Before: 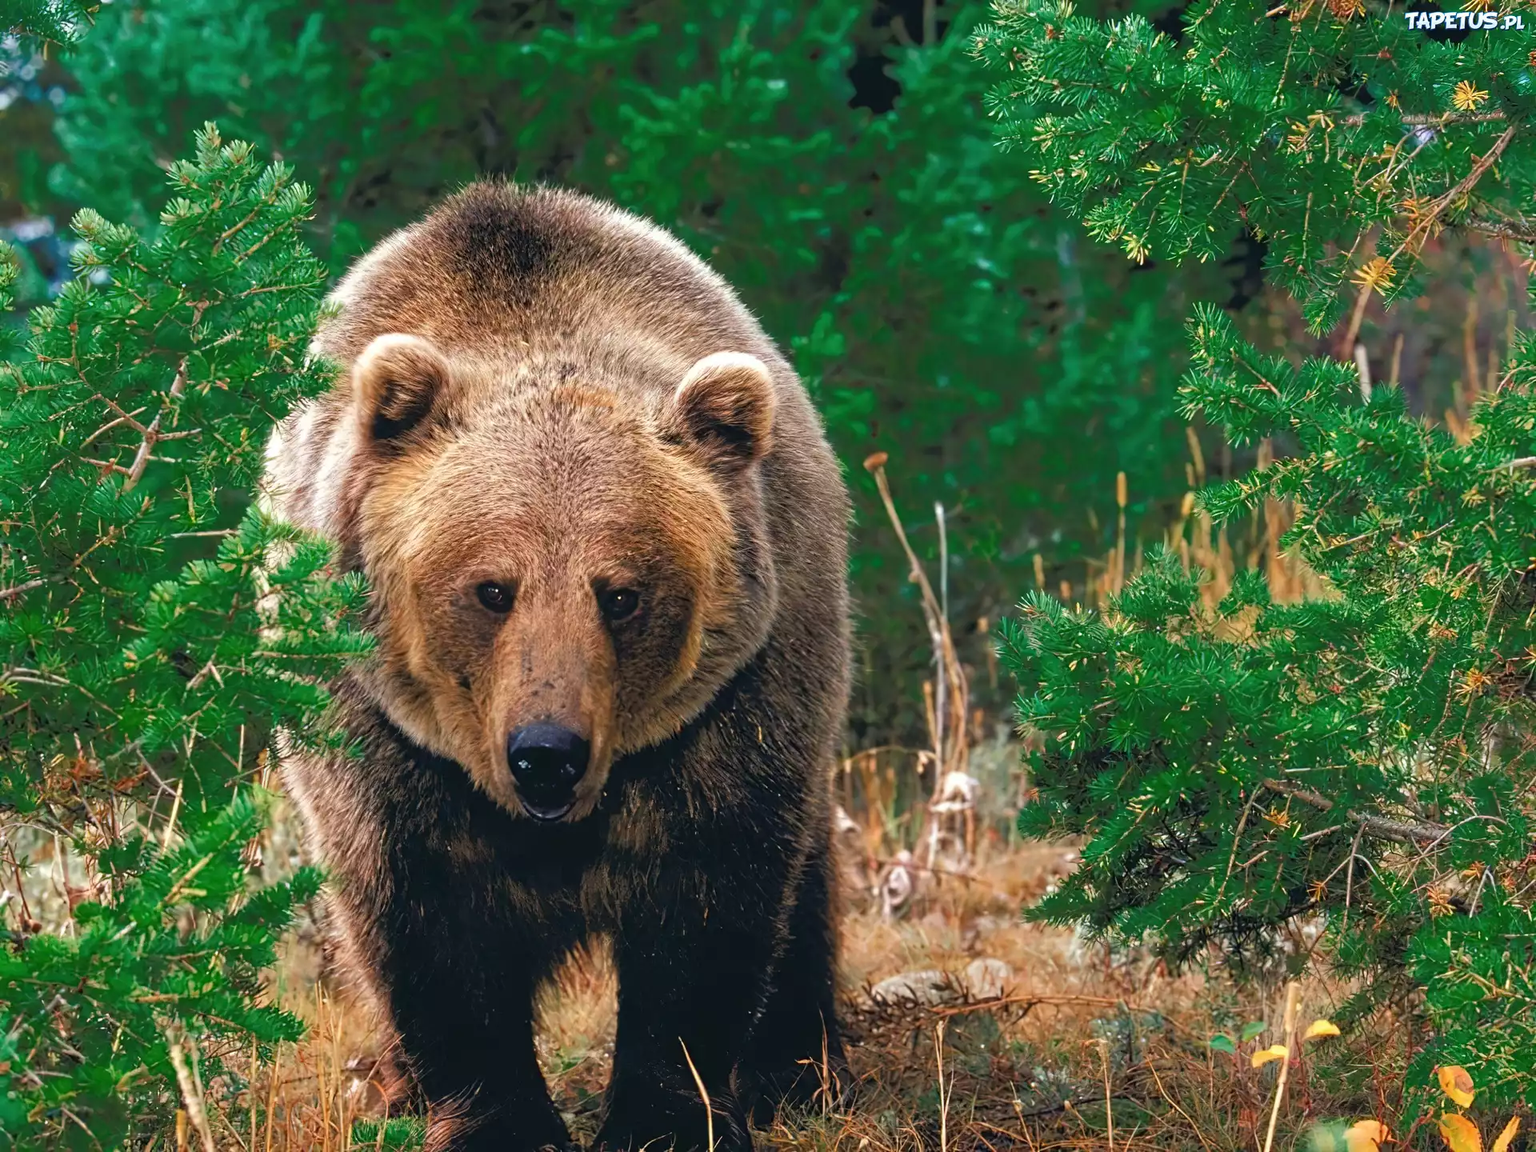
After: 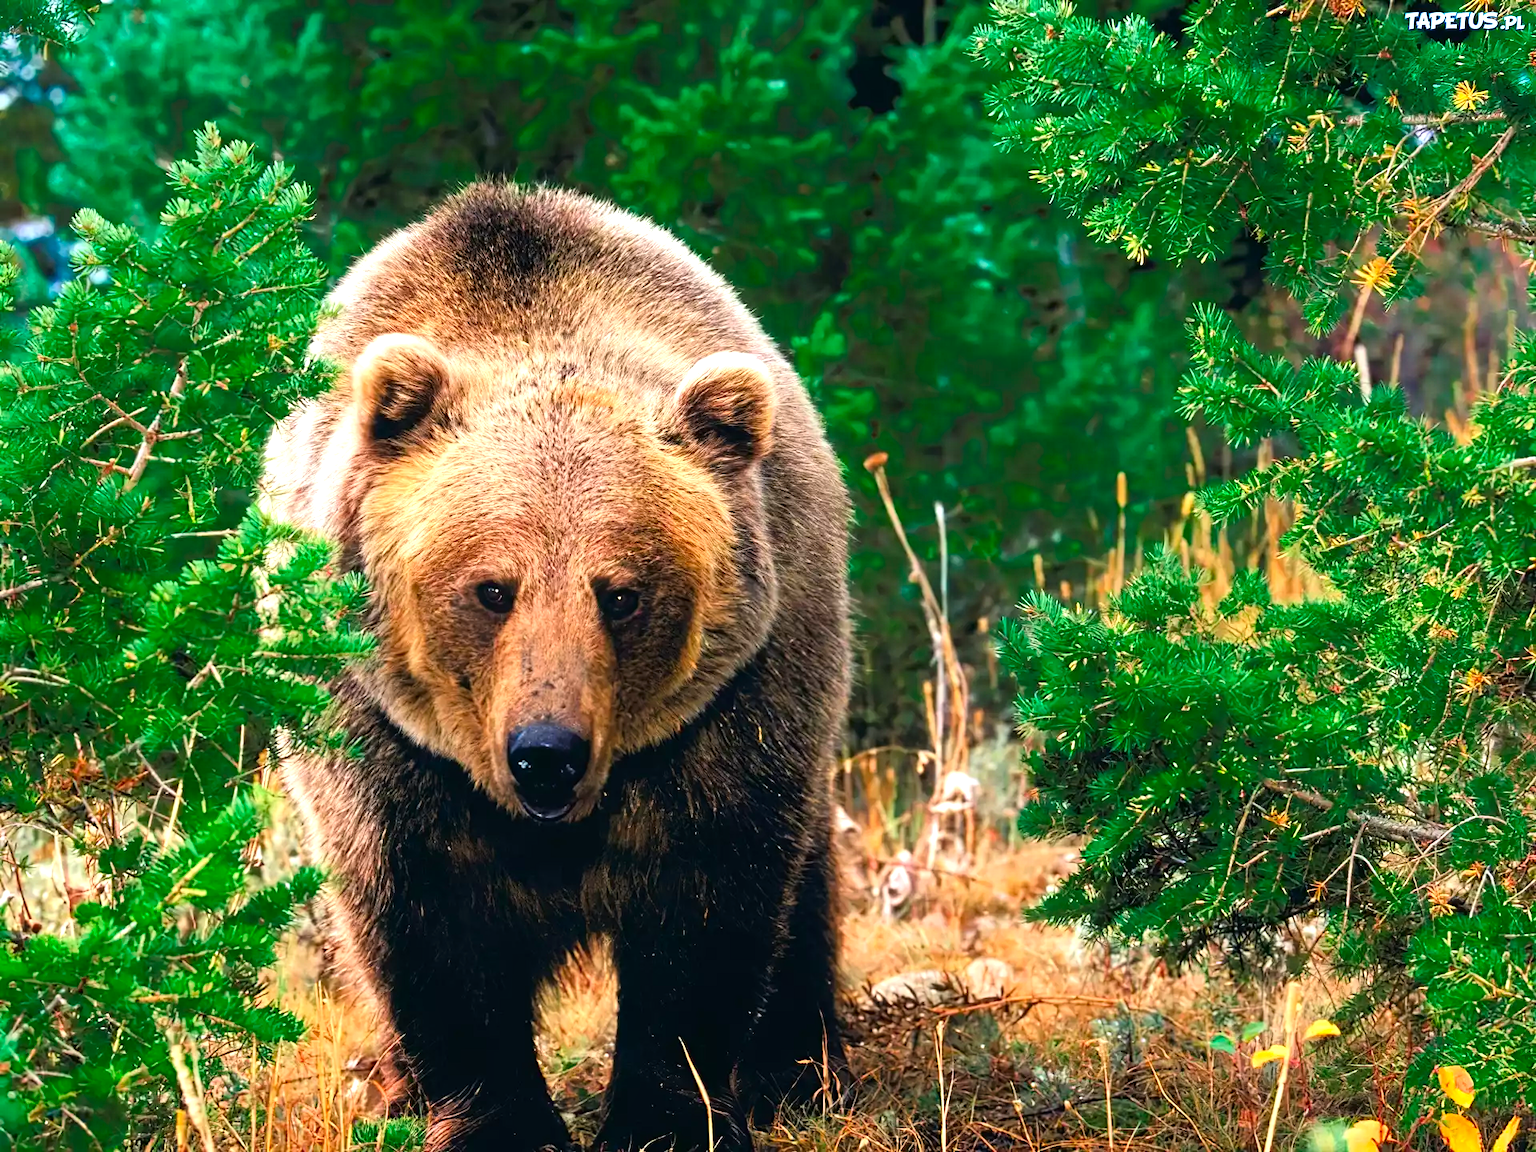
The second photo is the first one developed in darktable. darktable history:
contrast brightness saturation: contrast 0.162, saturation 0.323
tone equalizer: -8 EV -0.738 EV, -7 EV -0.678 EV, -6 EV -0.626 EV, -5 EV -0.368 EV, -3 EV 0.388 EV, -2 EV 0.6 EV, -1 EV 0.687 EV, +0 EV 0.776 EV
